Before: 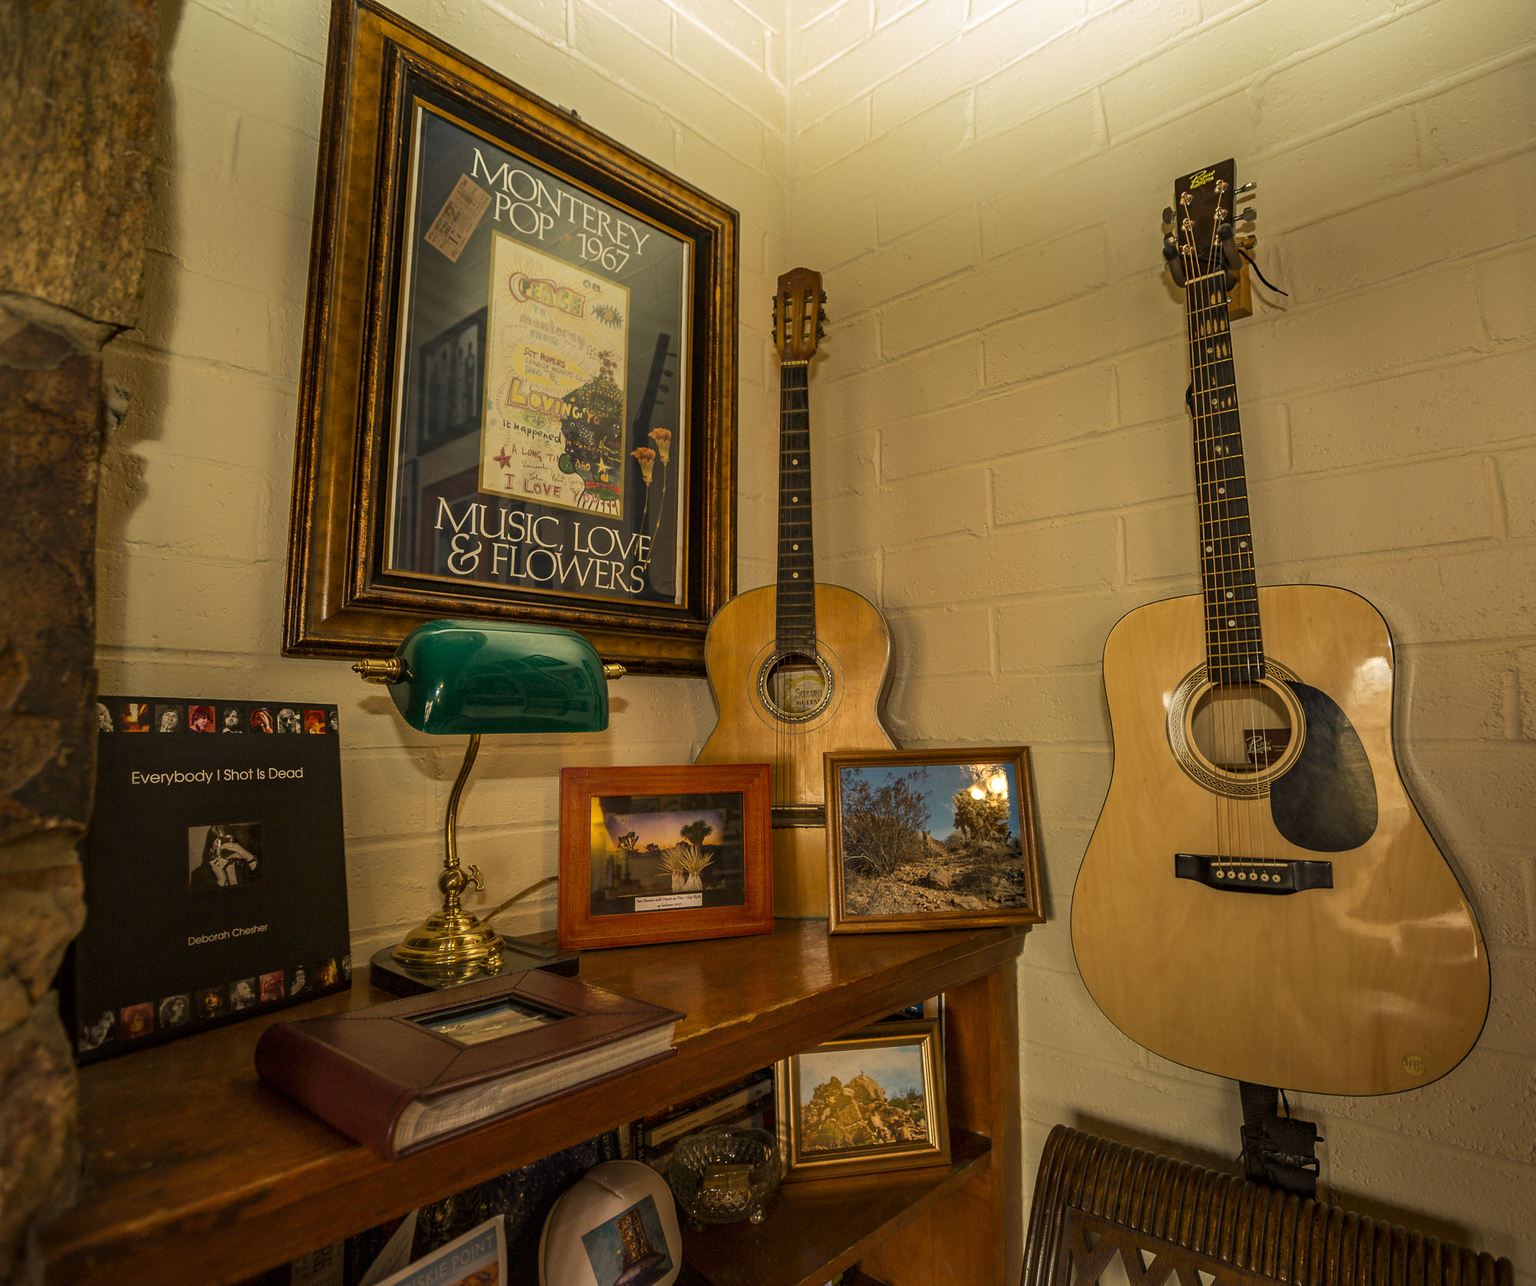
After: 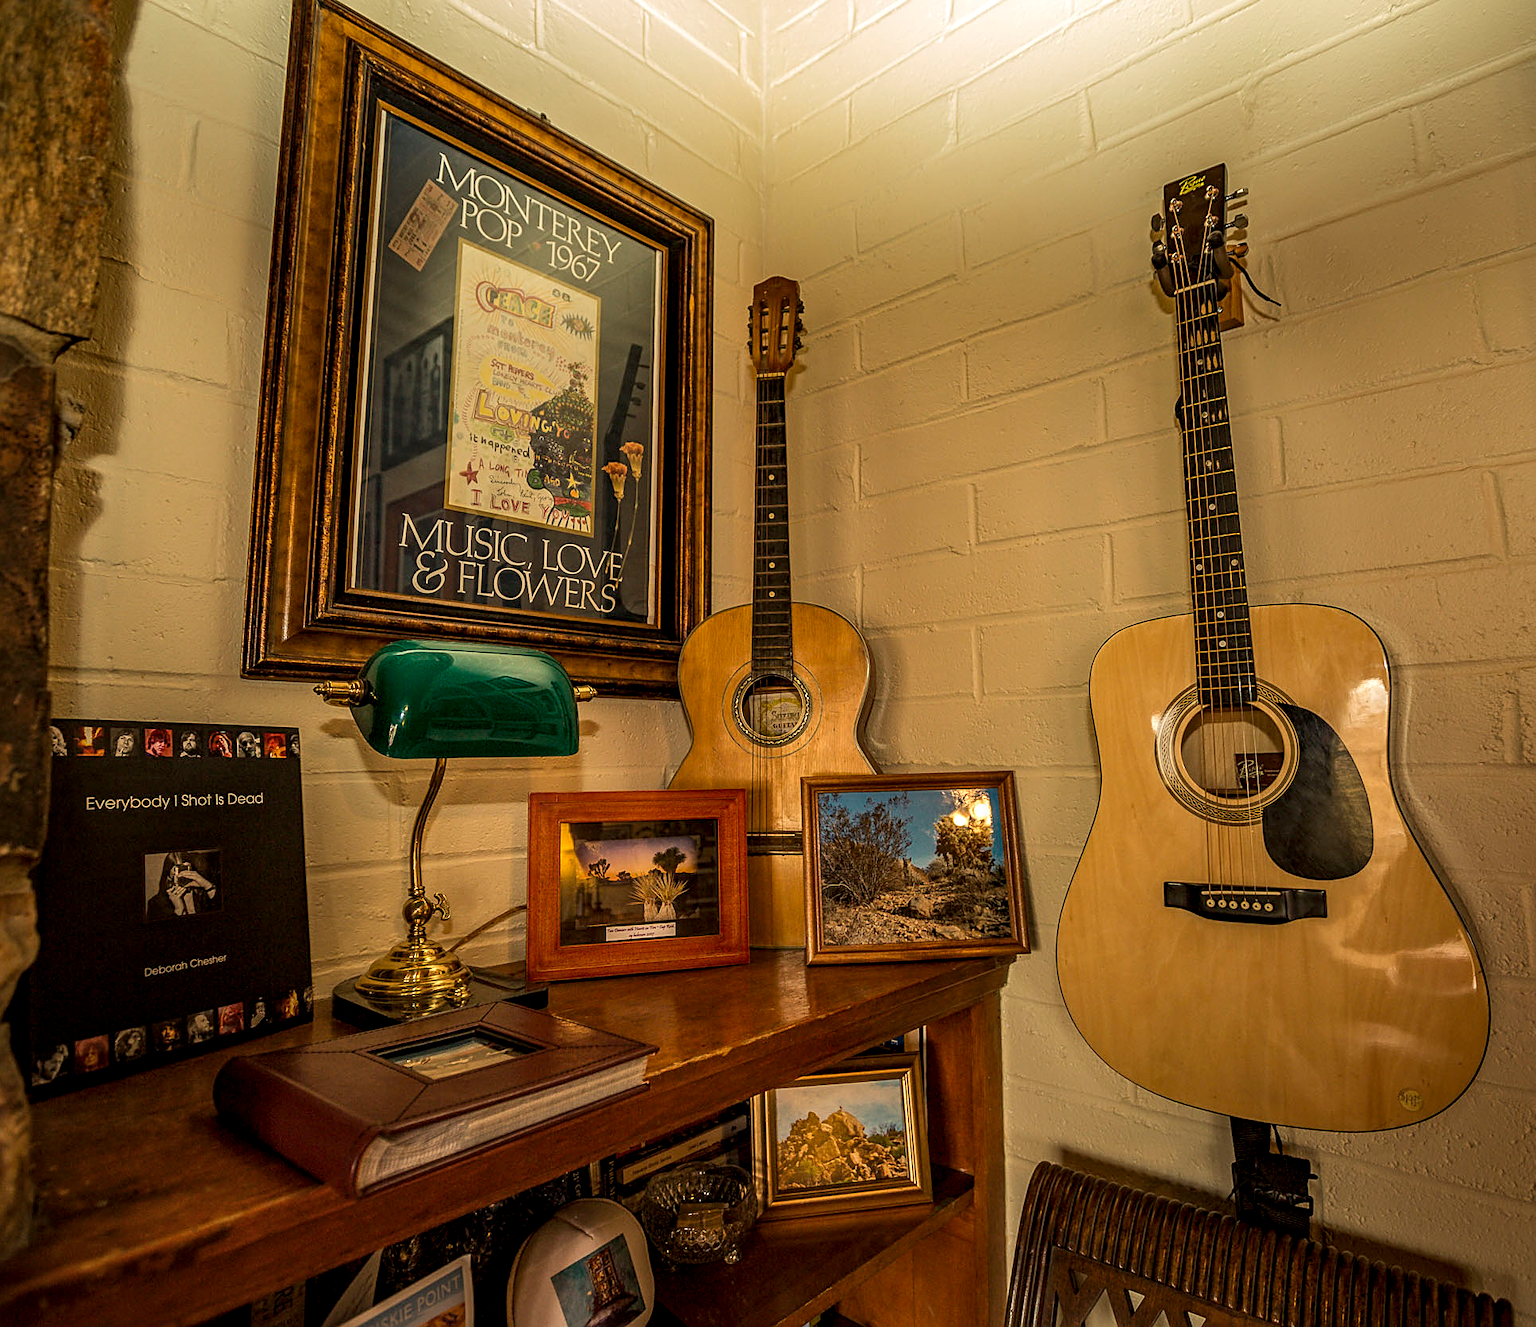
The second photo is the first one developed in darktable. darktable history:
sharpen: on, module defaults
crop and rotate: left 3.177%
local contrast: detail 130%
